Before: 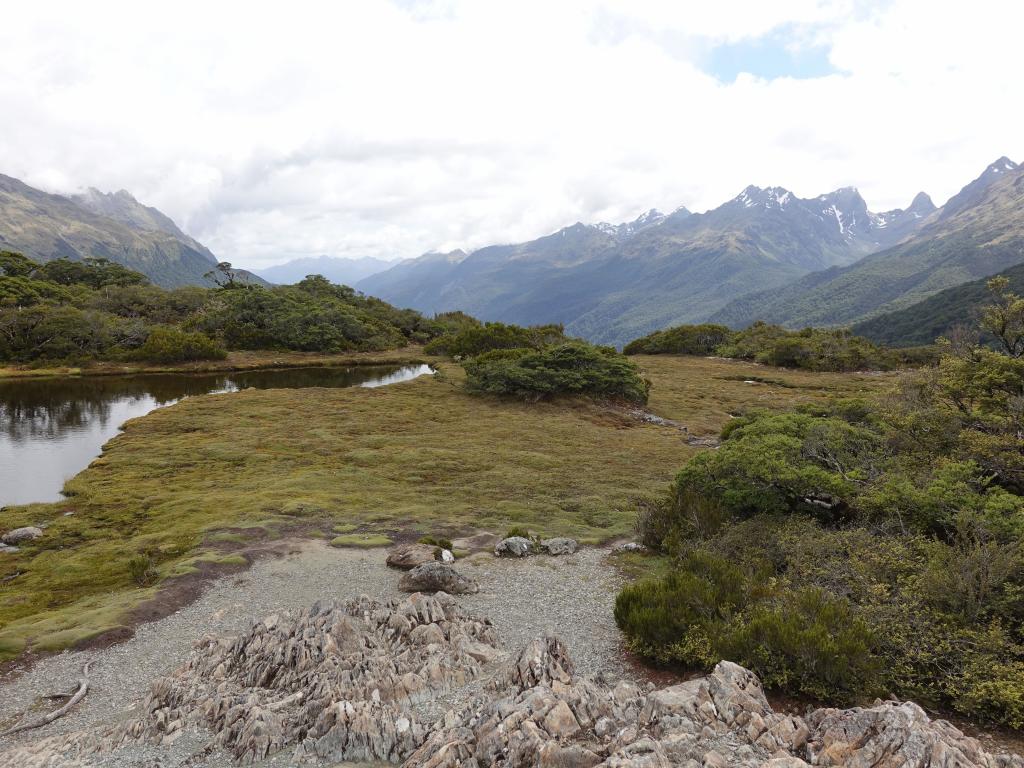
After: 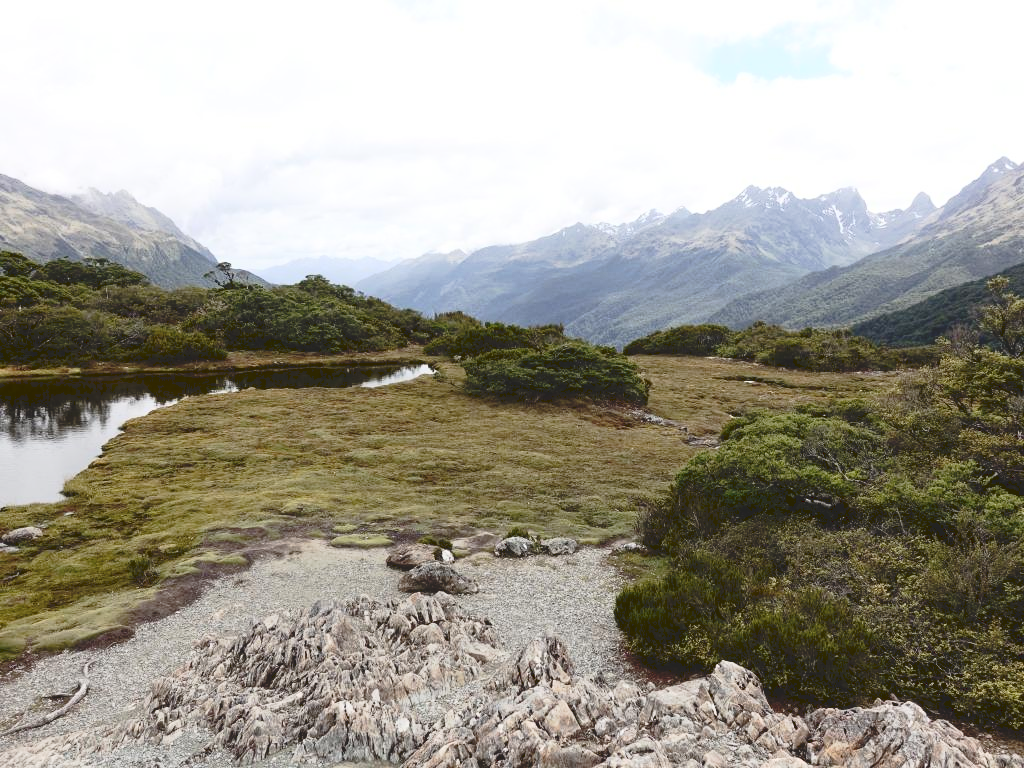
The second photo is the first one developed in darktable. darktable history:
tone curve: curves: ch0 [(0, 0) (0.003, 0.132) (0.011, 0.13) (0.025, 0.134) (0.044, 0.138) (0.069, 0.154) (0.1, 0.17) (0.136, 0.198) (0.177, 0.25) (0.224, 0.308) (0.277, 0.371) (0.335, 0.432) (0.399, 0.491) (0.468, 0.55) (0.543, 0.612) (0.623, 0.679) (0.709, 0.766) (0.801, 0.842) (0.898, 0.912) (1, 1)], preserve colors none
contrast brightness saturation: contrast 0.295
